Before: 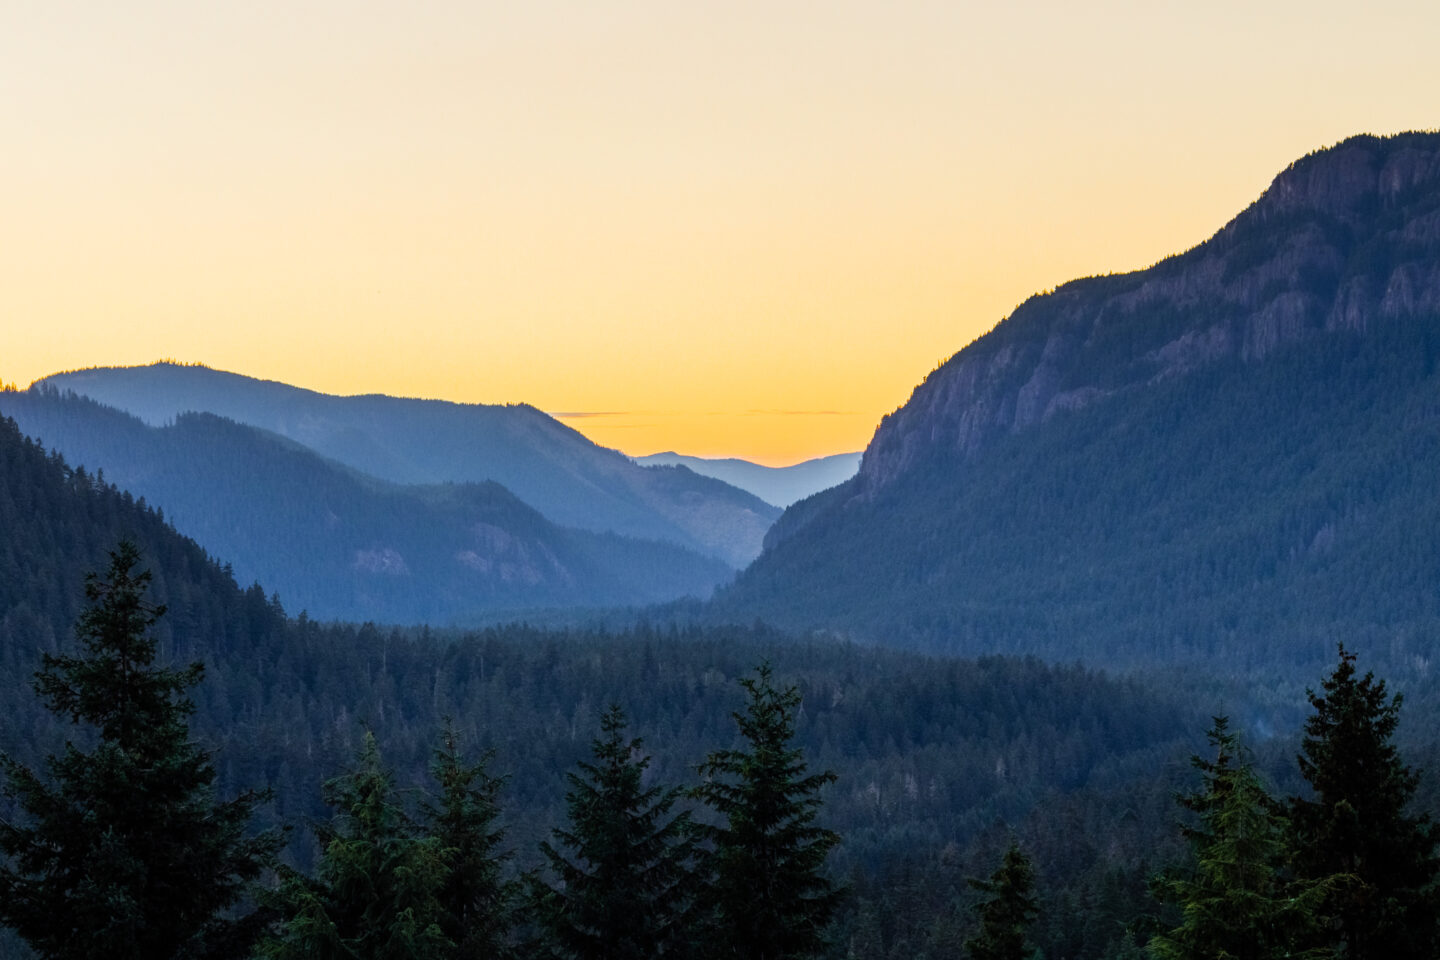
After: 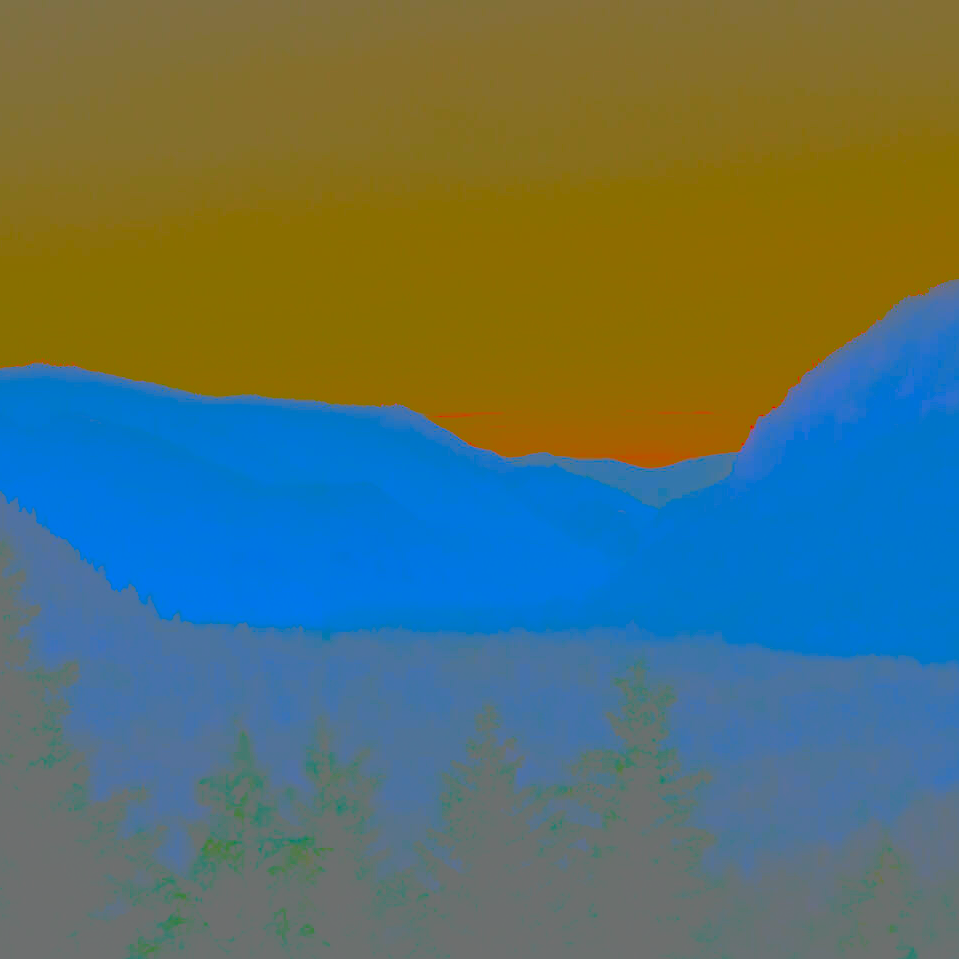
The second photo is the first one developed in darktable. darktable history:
shadows and highlights: shadows 25, white point adjustment -3, highlights -30
exposure: black level correction -0.003, exposure 0.04 EV, compensate highlight preservation false
crop and rotate: left 8.786%, right 24.548%
local contrast: on, module defaults
sharpen: on, module defaults
contrast brightness saturation: contrast -0.99, brightness -0.17, saturation 0.75
tone curve: curves: ch0 [(0, 0.012) (0.093, 0.11) (0.345, 0.425) (0.457, 0.562) (0.628, 0.738) (0.839, 0.909) (0.998, 0.978)]; ch1 [(0, 0) (0.437, 0.408) (0.472, 0.47) (0.502, 0.497) (0.527, 0.523) (0.568, 0.577) (0.62, 0.66) (0.669, 0.748) (0.859, 0.899) (1, 1)]; ch2 [(0, 0) (0.33, 0.301) (0.421, 0.443) (0.473, 0.498) (0.509, 0.502) (0.535, 0.545) (0.549, 0.576) (0.644, 0.703) (1, 1)], color space Lab, independent channels, preserve colors none
